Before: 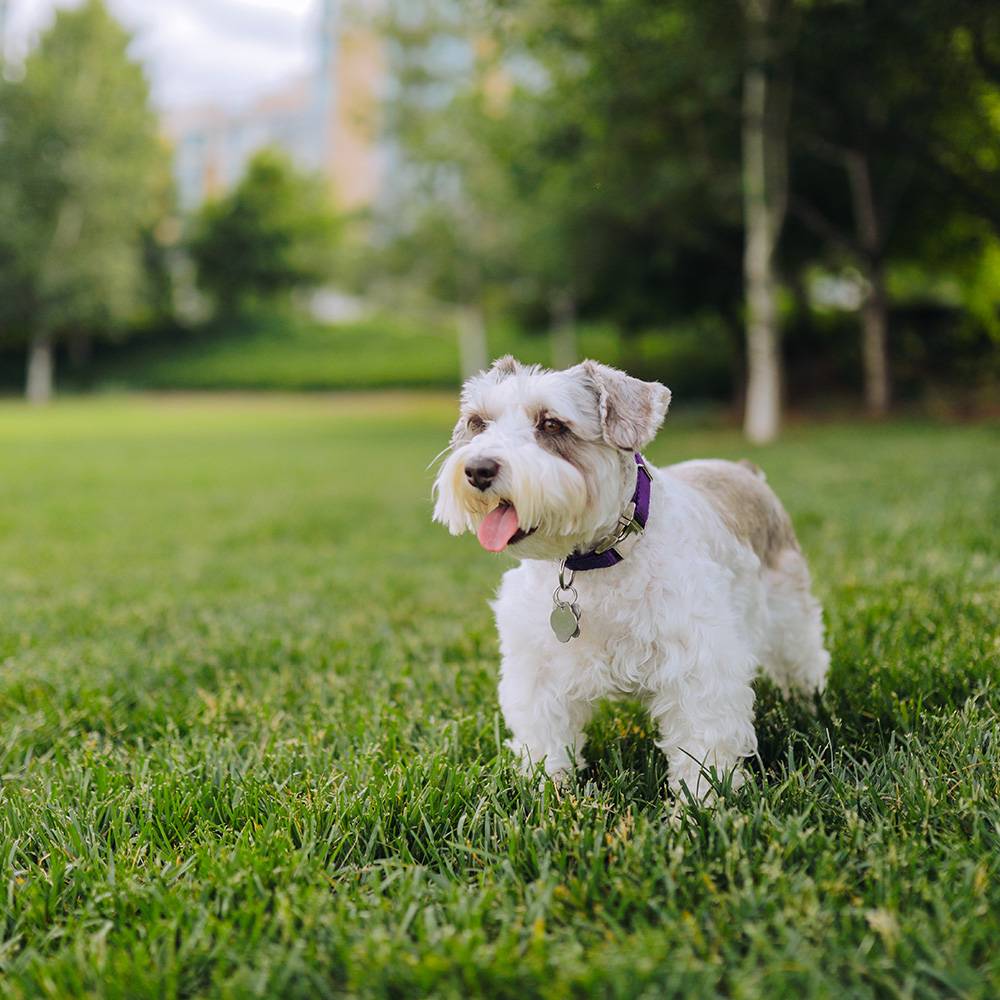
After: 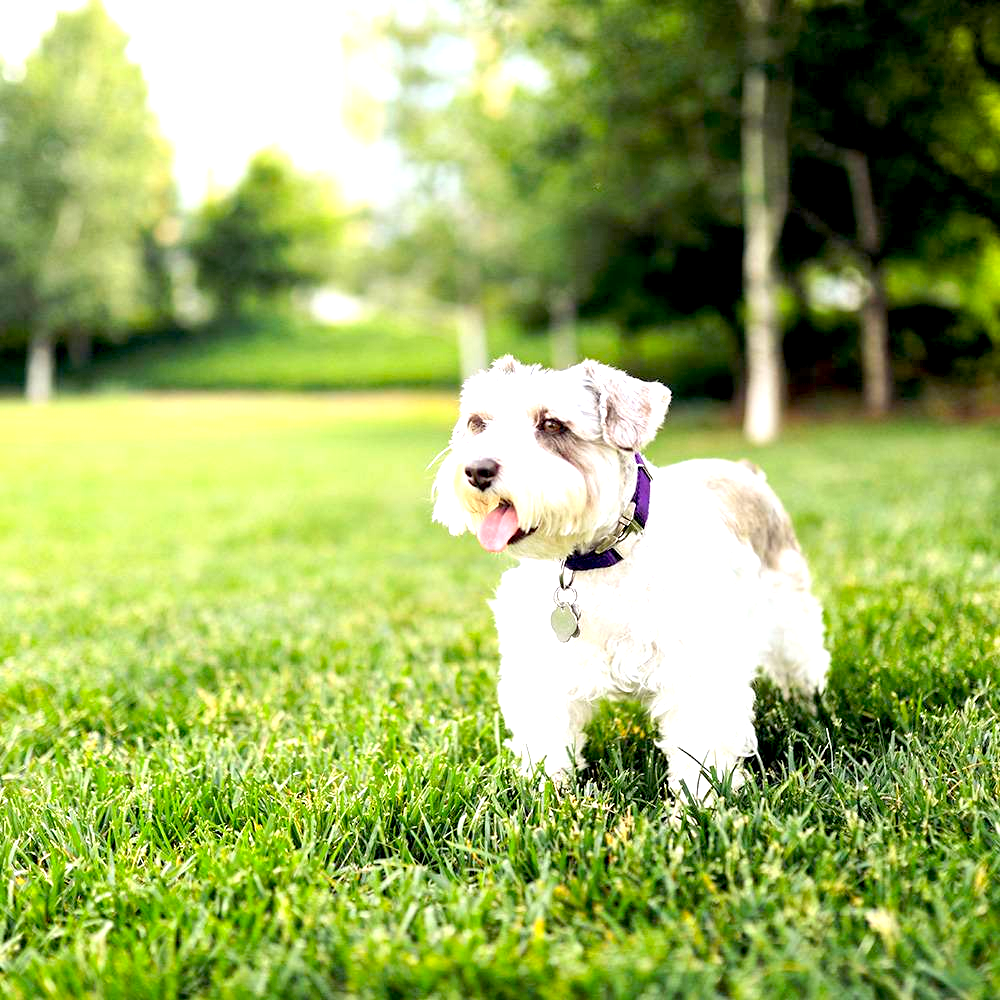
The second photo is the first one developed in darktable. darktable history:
exposure: black level correction 0.009, exposure 1.436 EV, compensate highlight preservation false
